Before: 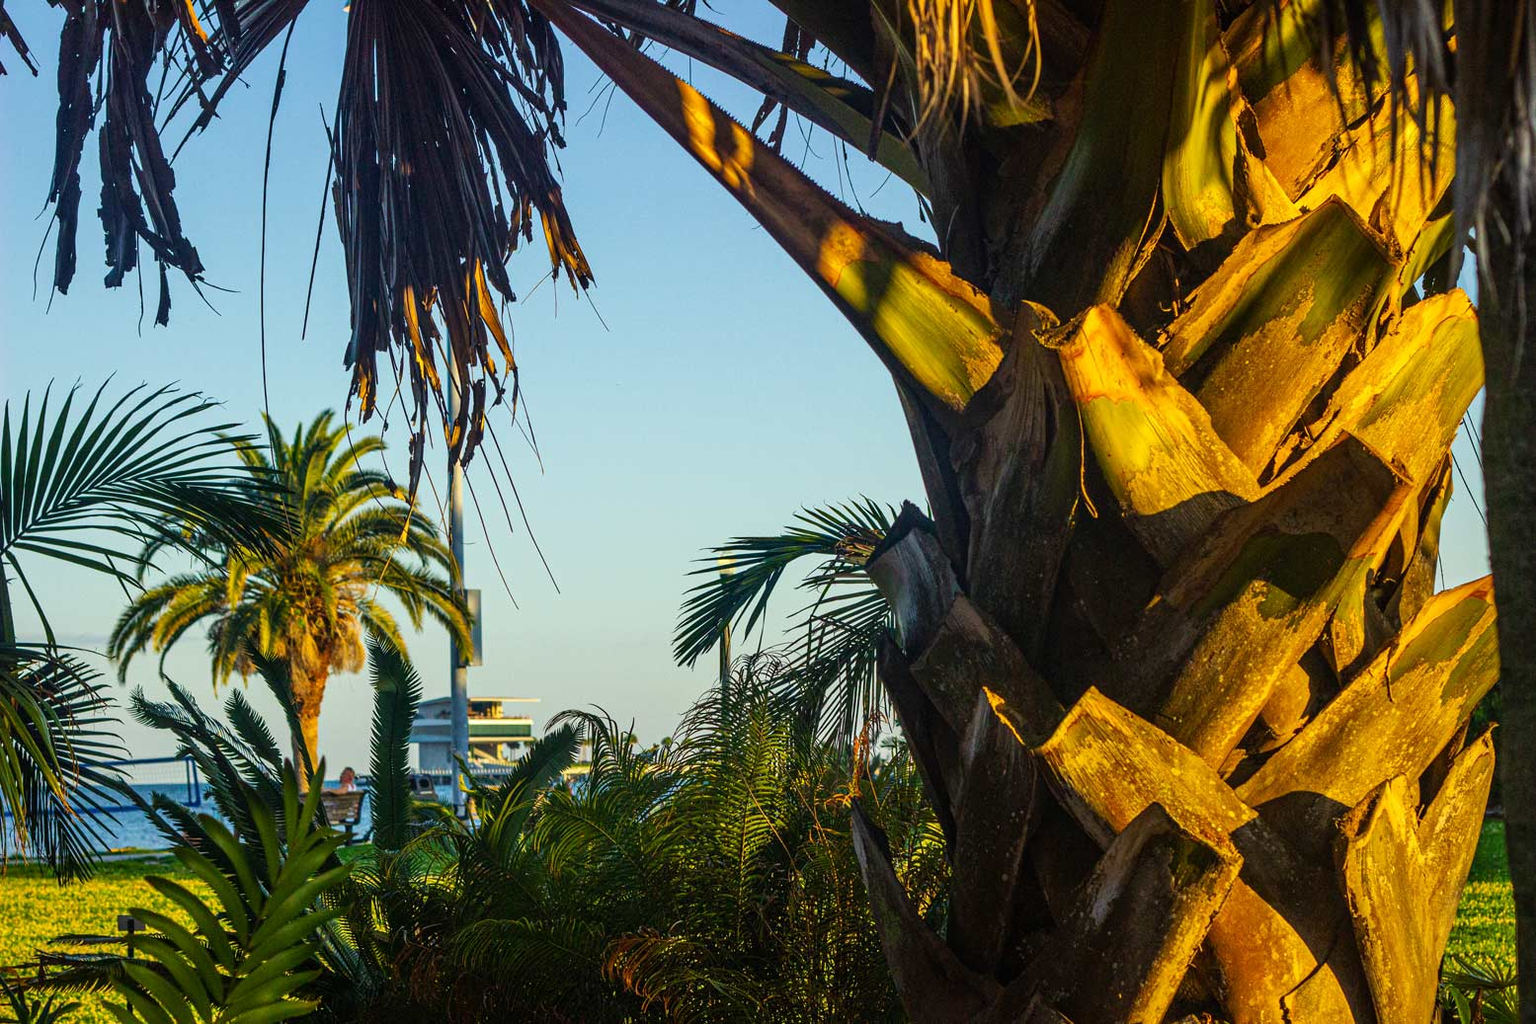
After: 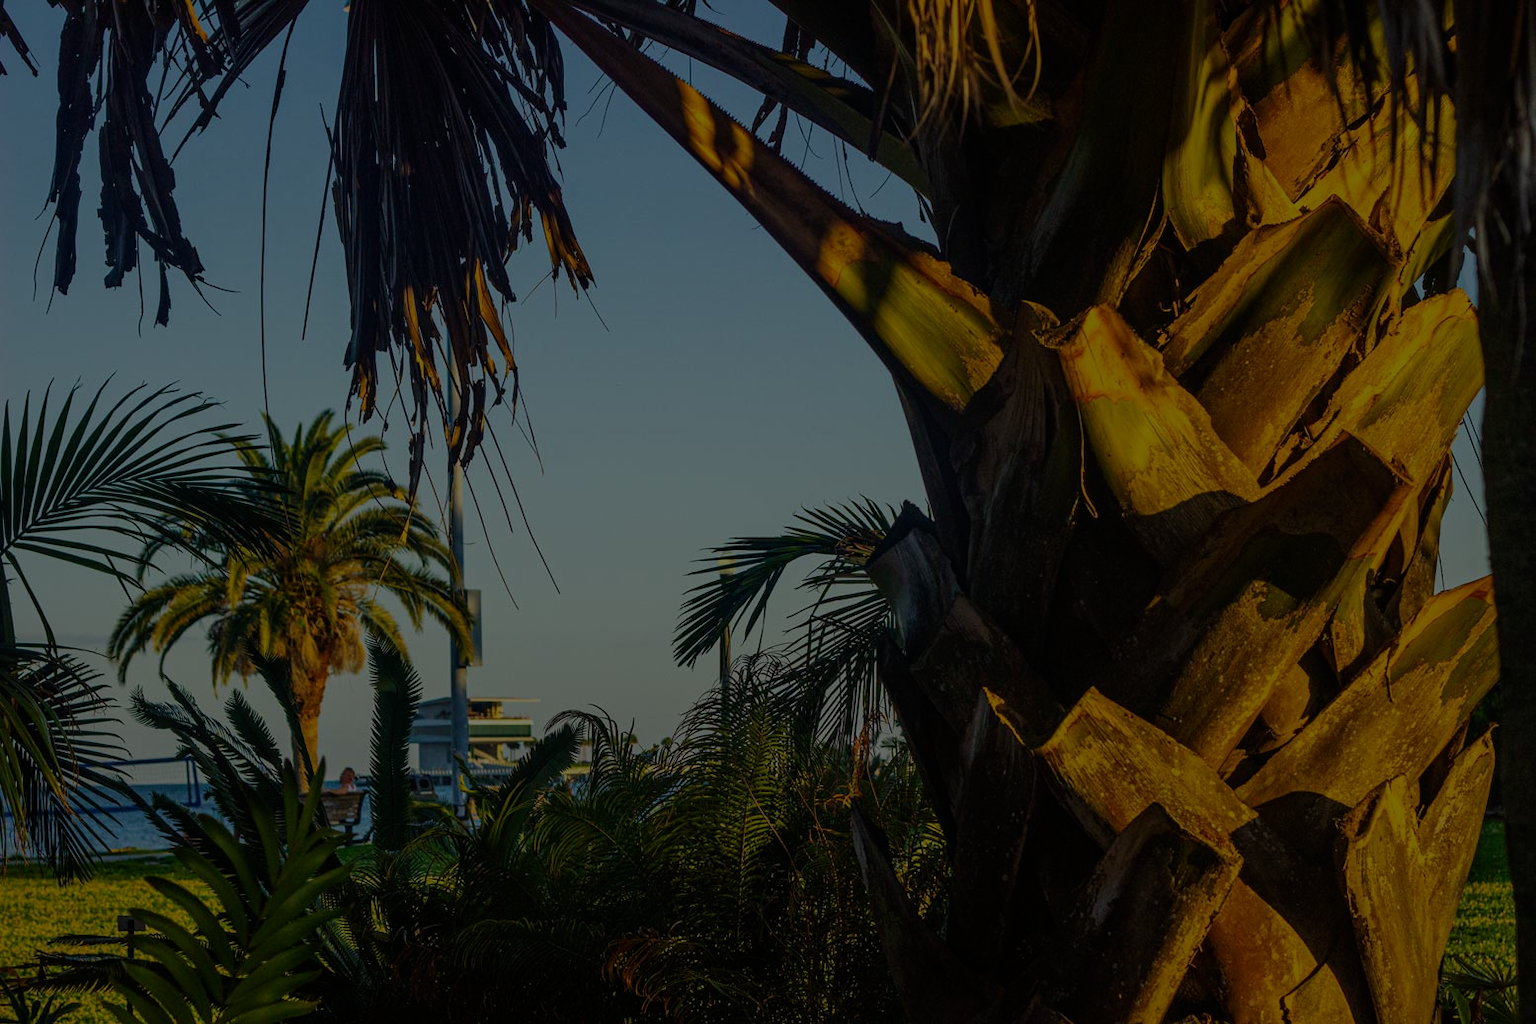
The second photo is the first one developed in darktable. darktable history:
exposure: exposure -2.357 EV, compensate highlight preservation false
